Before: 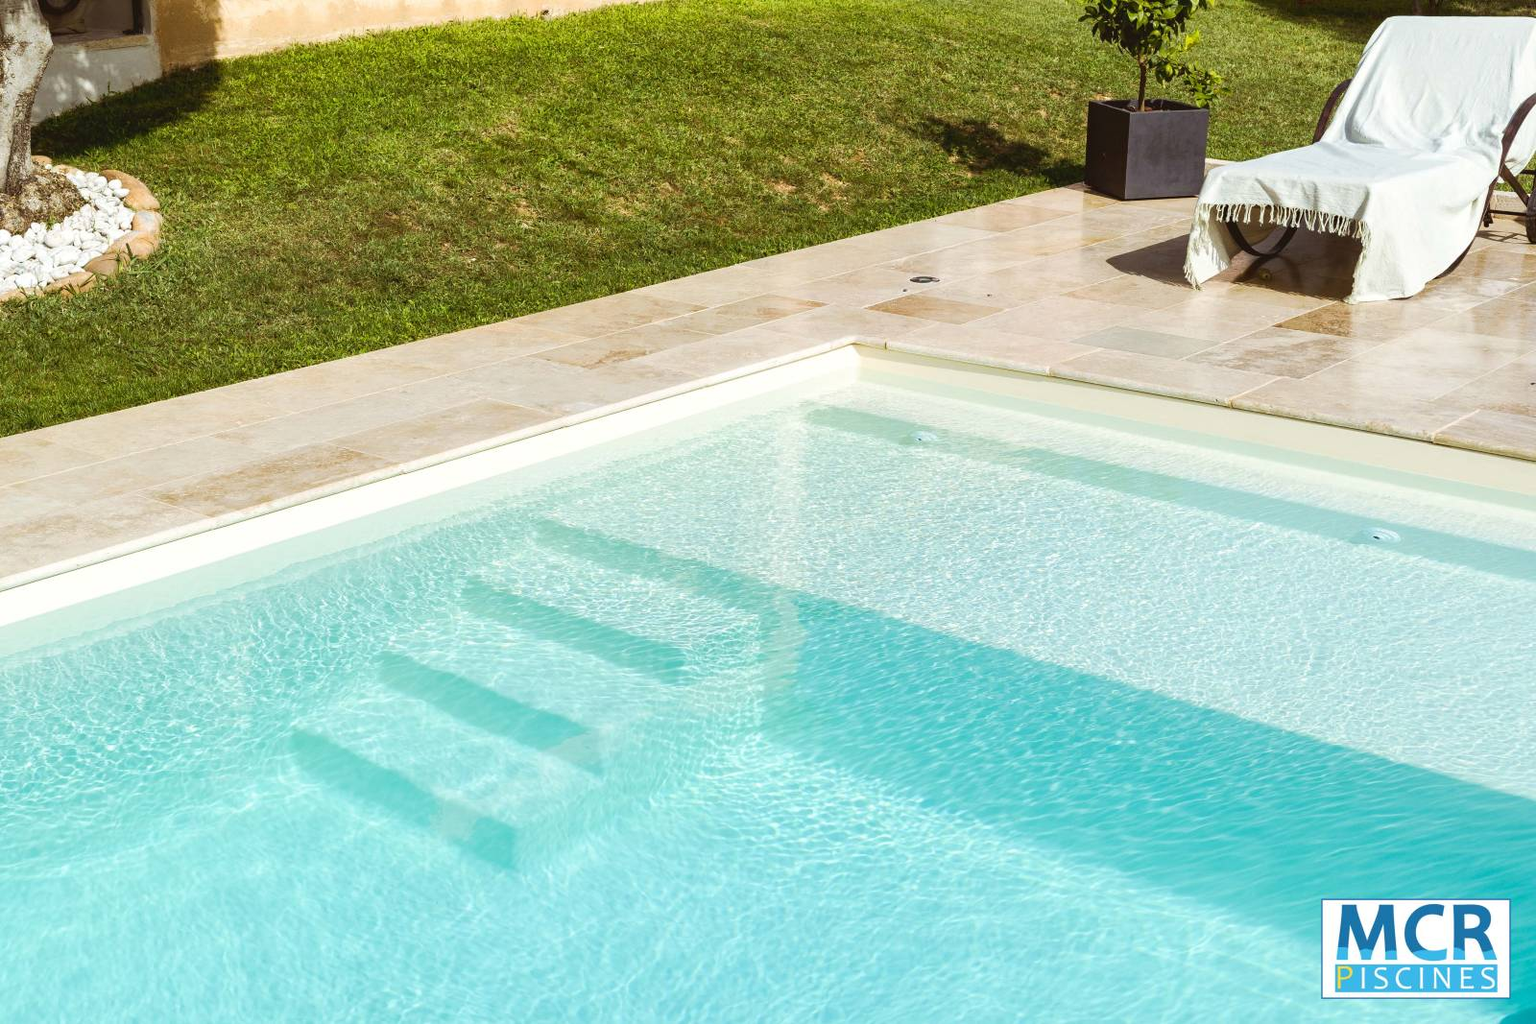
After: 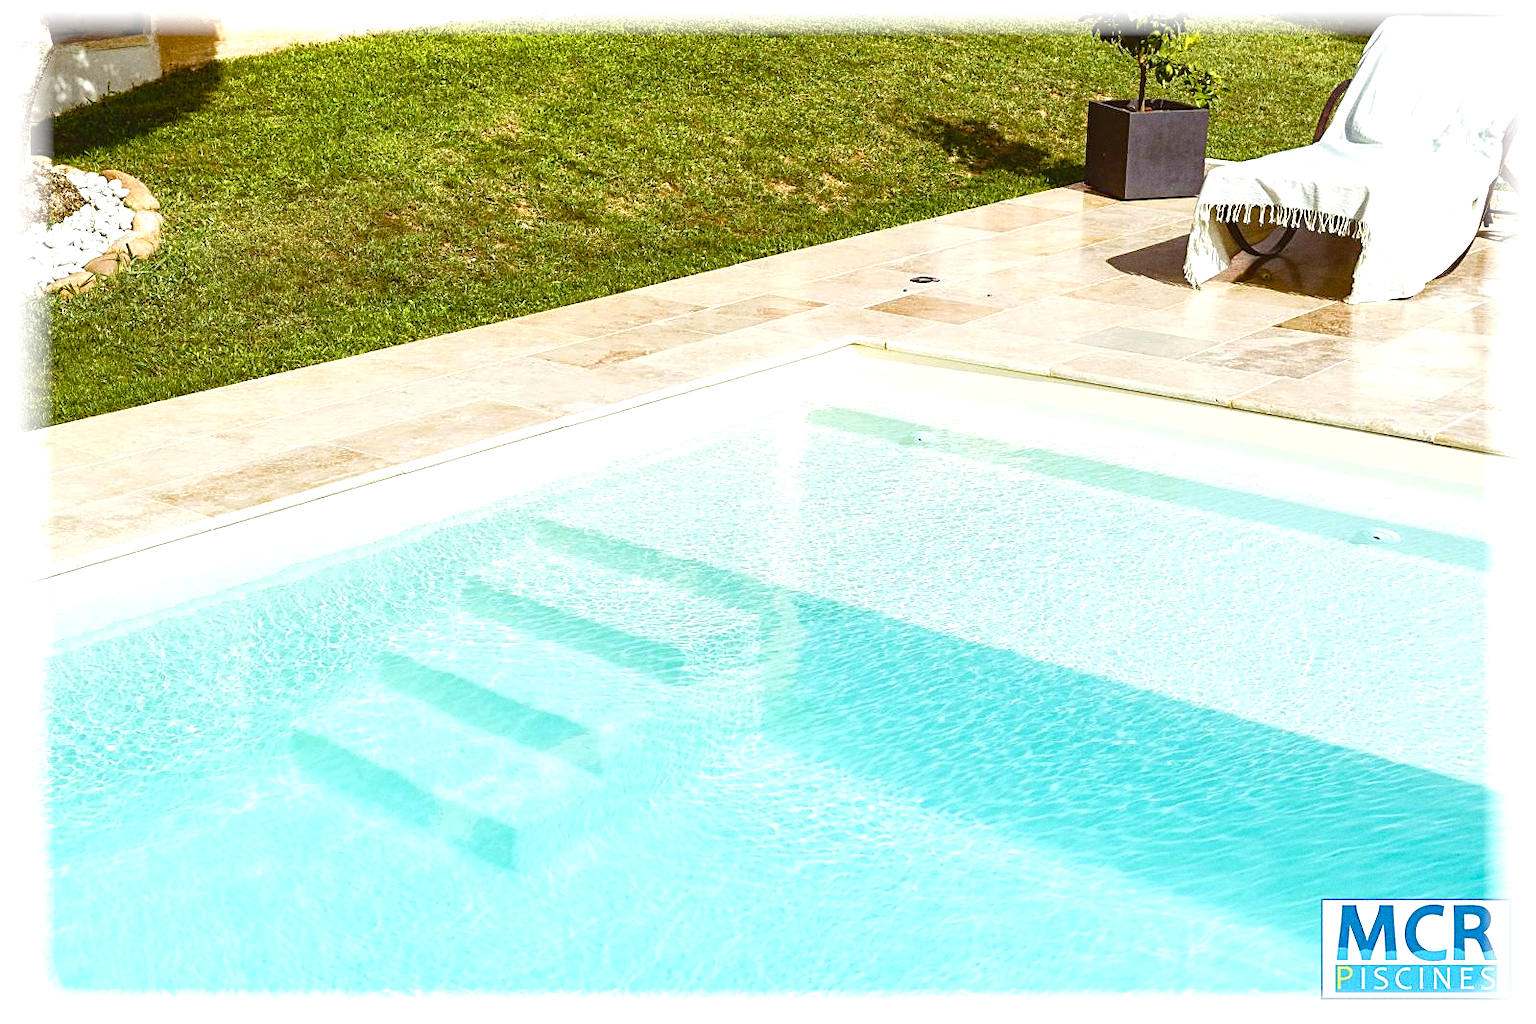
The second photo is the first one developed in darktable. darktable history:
exposure: black level correction 0, exposure 0.5 EV, compensate exposure bias true, compensate highlight preservation false
sharpen: on, module defaults
vignetting: fall-off start 93%, fall-off radius 5%, brightness 1, saturation -0.49, automatic ratio true, width/height ratio 1.332, shape 0.04, unbound false
grain: coarseness 0.47 ISO
color balance rgb: perceptual saturation grading › global saturation 20%, perceptual saturation grading › highlights -25%, perceptual saturation grading › shadows 50%
